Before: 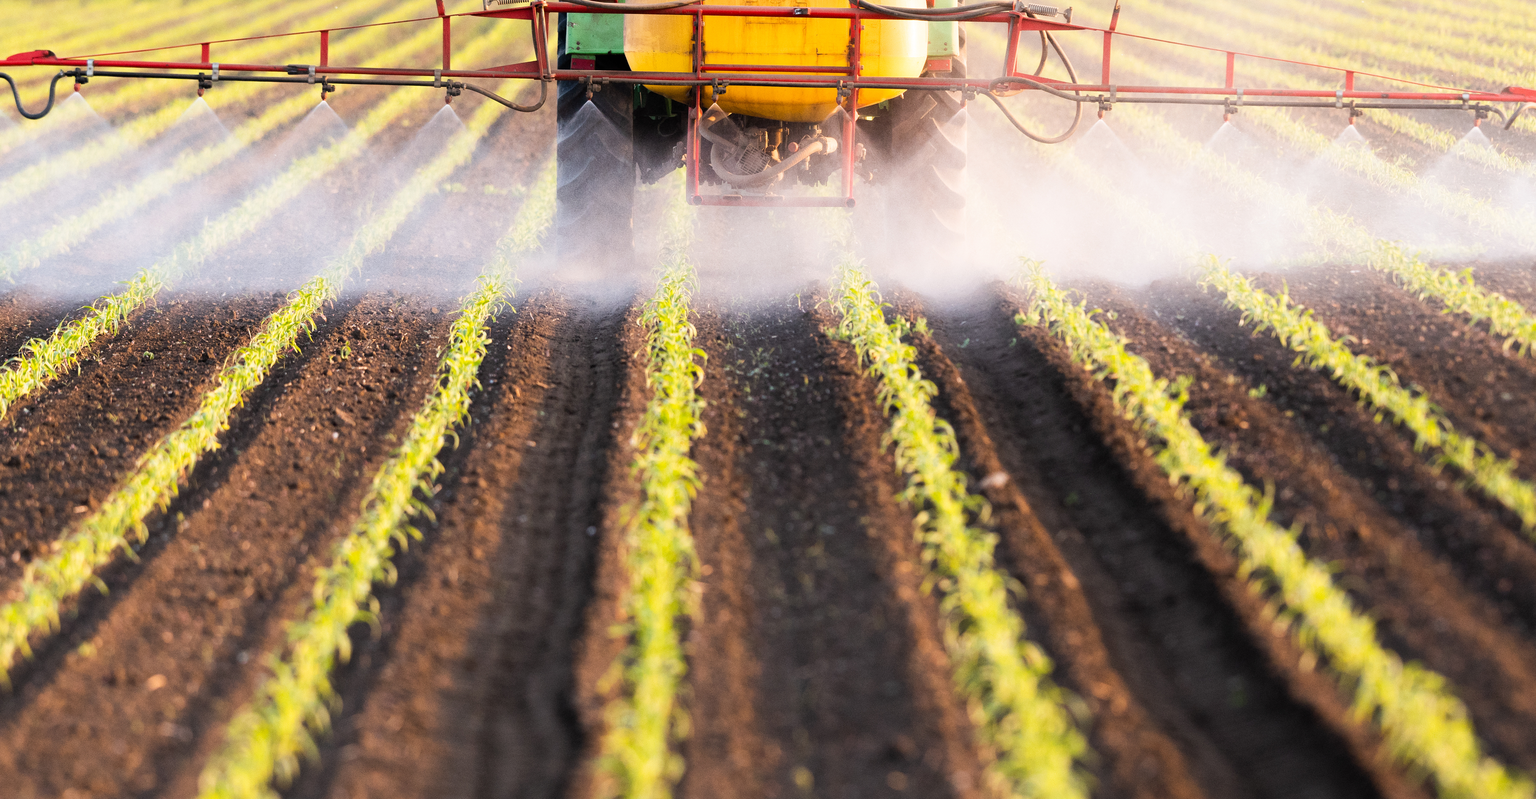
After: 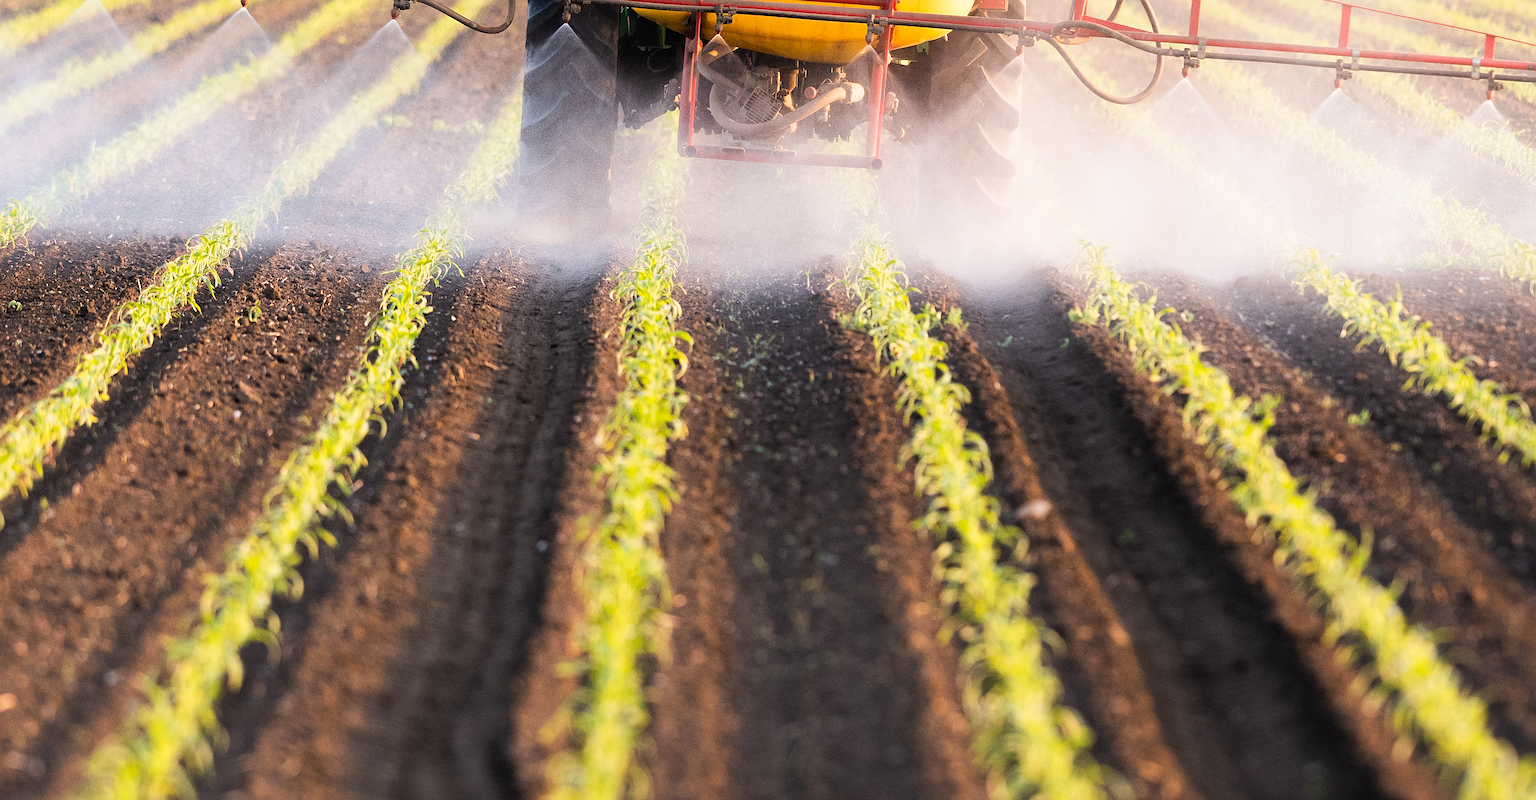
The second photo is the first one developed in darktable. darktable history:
sharpen: on, module defaults
crop and rotate: angle -2.92°, left 5.109%, top 5.182%, right 4.626%, bottom 4.315%
